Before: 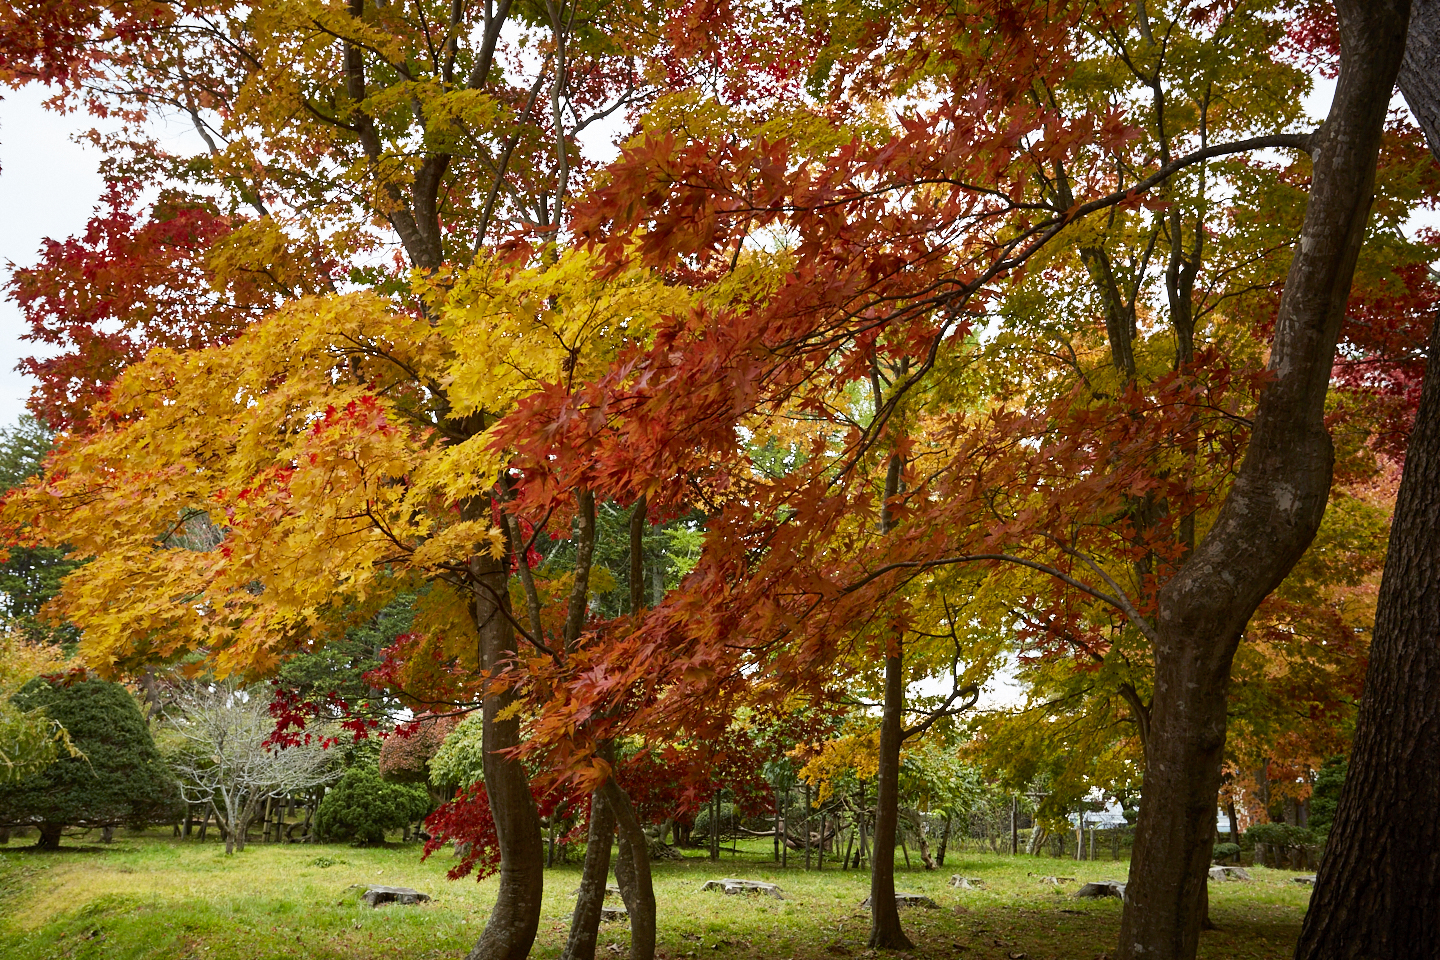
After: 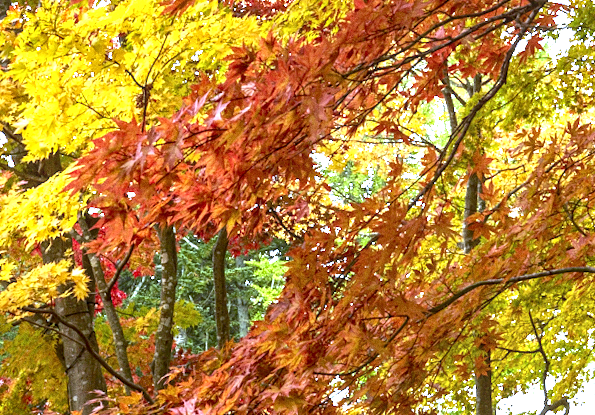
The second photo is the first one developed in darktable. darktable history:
local contrast: on, module defaults
exposure: black level correction 0, exposure 1.55 EV, compensate exposure bias true, compensate highlight preservation false
white balance: red 0.871, blue 1.249
rotate and perspective: rotation -3.18°, automatic cropping off
crop: left 30%, top 30%, right 30%, bottom 30%
grain: coarseness 0.09 ISO
